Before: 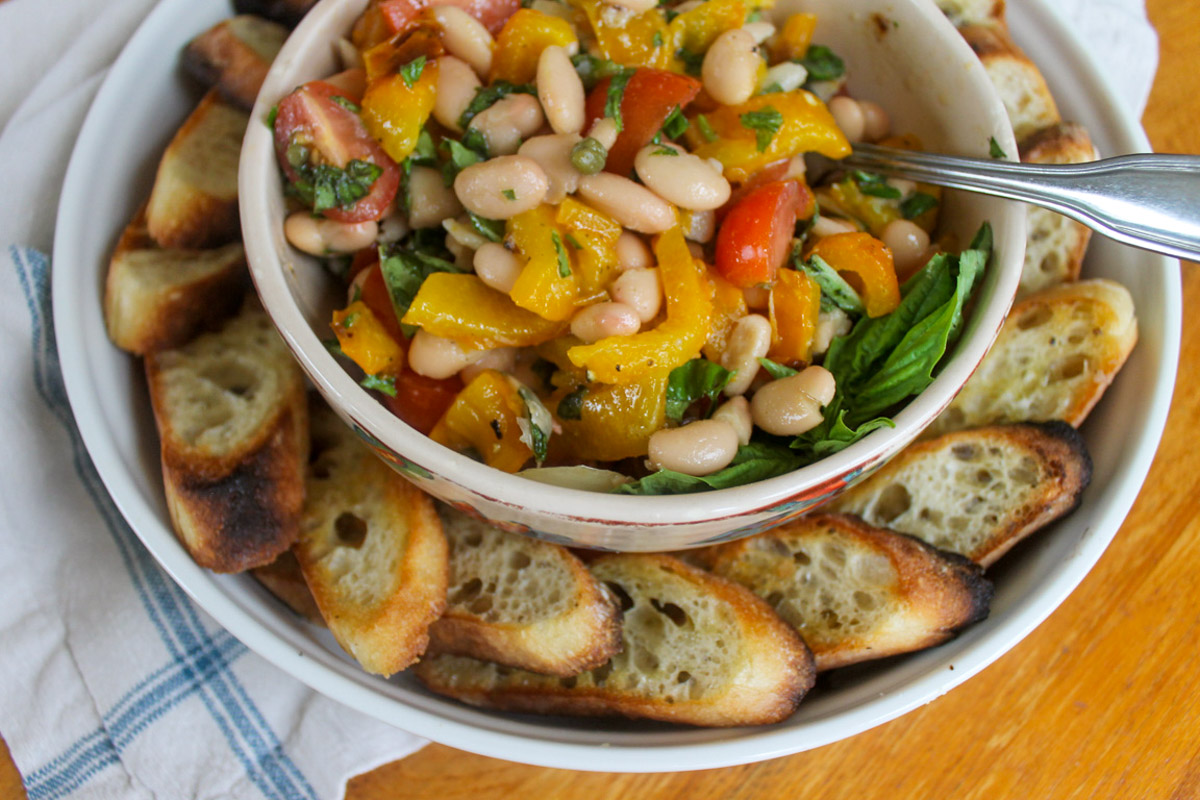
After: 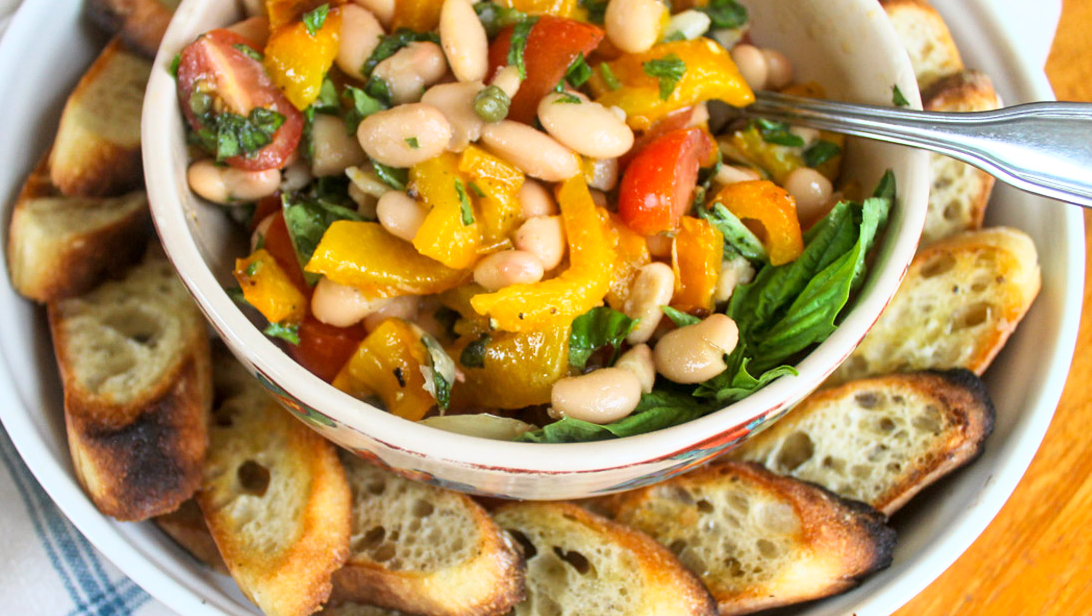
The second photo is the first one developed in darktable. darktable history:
crop: left 8.155%, top 6.611%, bottom 15.385%
base curve: curves: ch0 [(0, 0) (0.557, 0.834) (1, 1)]
